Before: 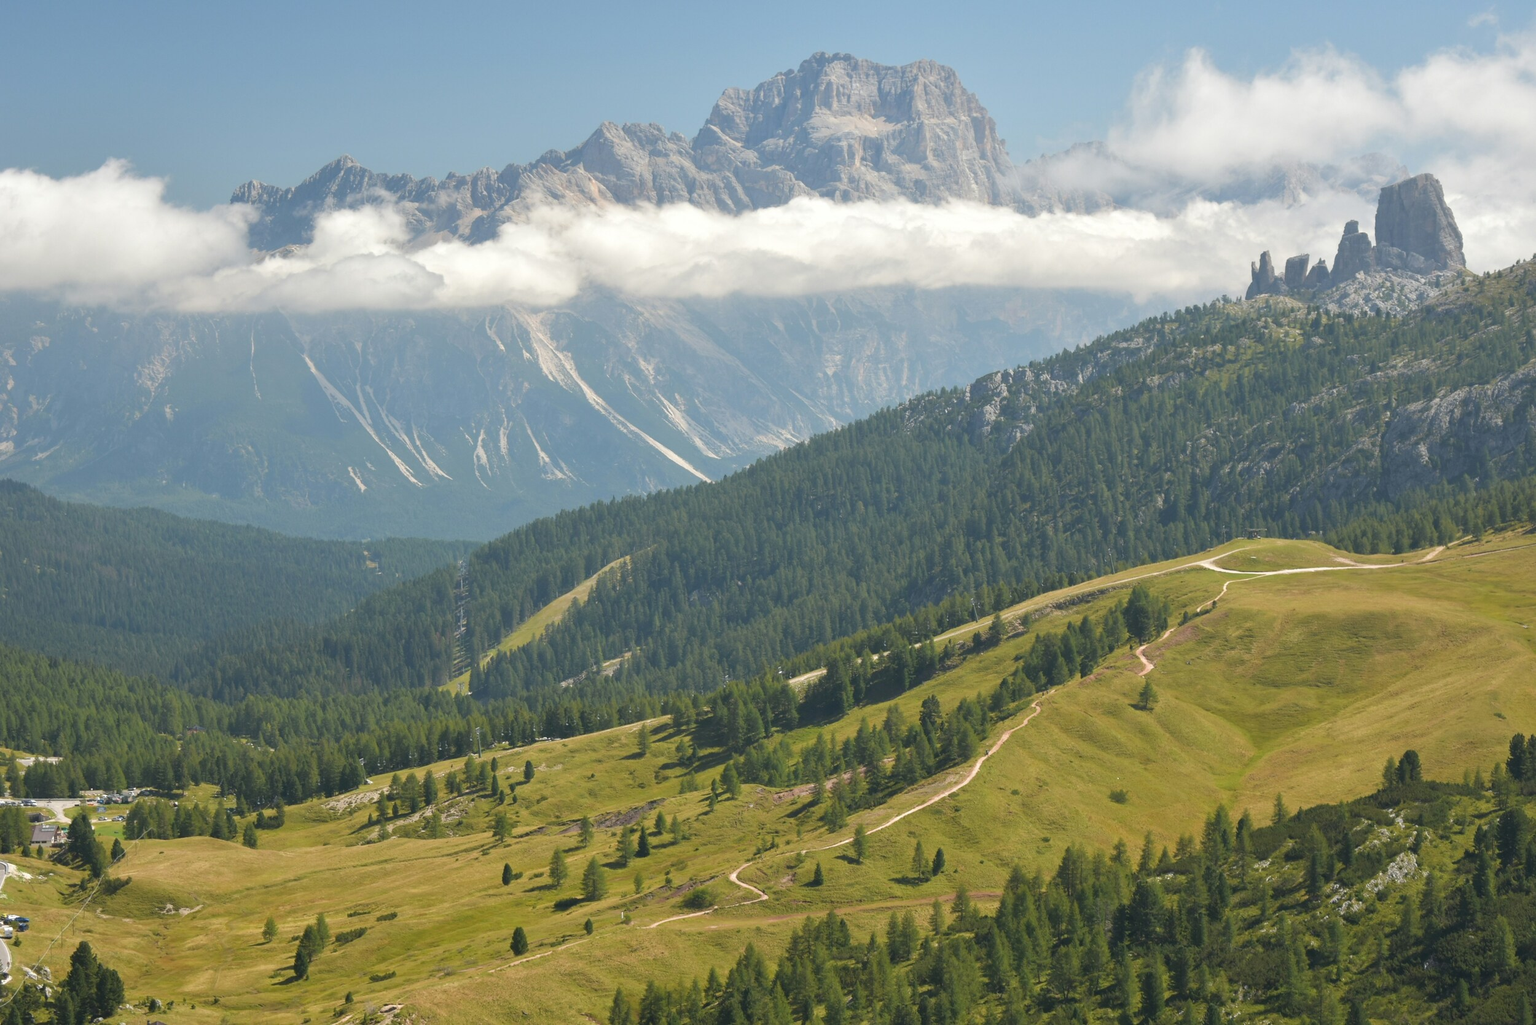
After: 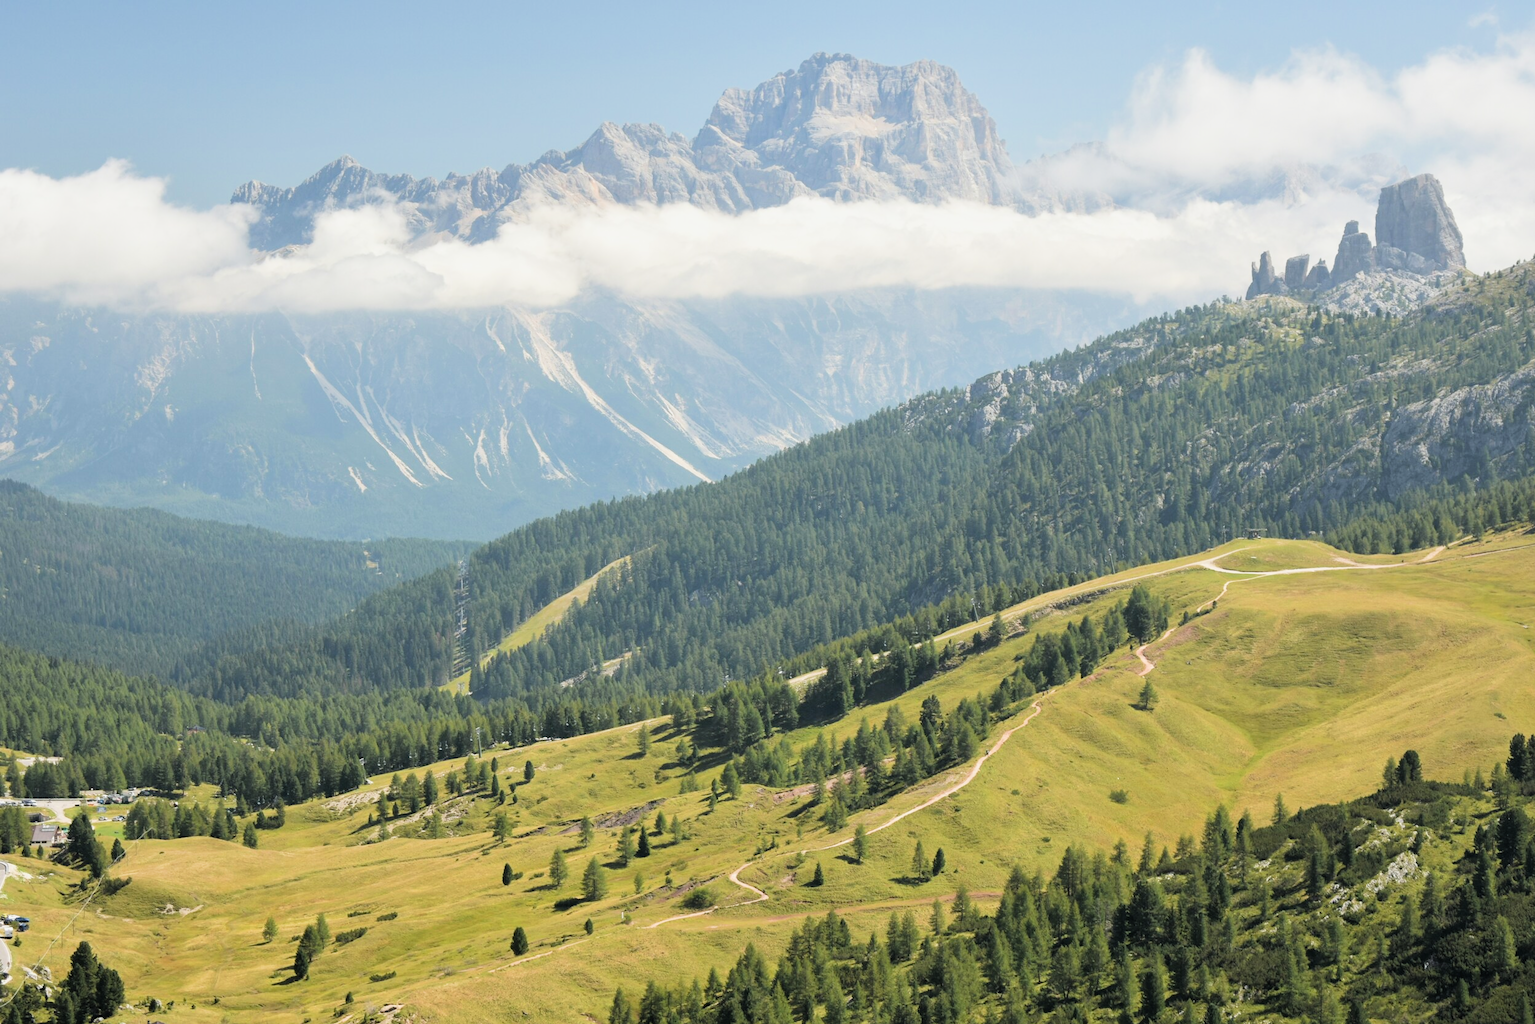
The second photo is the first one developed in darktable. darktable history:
exposure: exposure 0.581 EV, compensate highlight preservation false
filmic rgb: black relative exposure -4.97 EV, white relative exposure 3.96 EV, hardness 2.89, contrast 1.384
